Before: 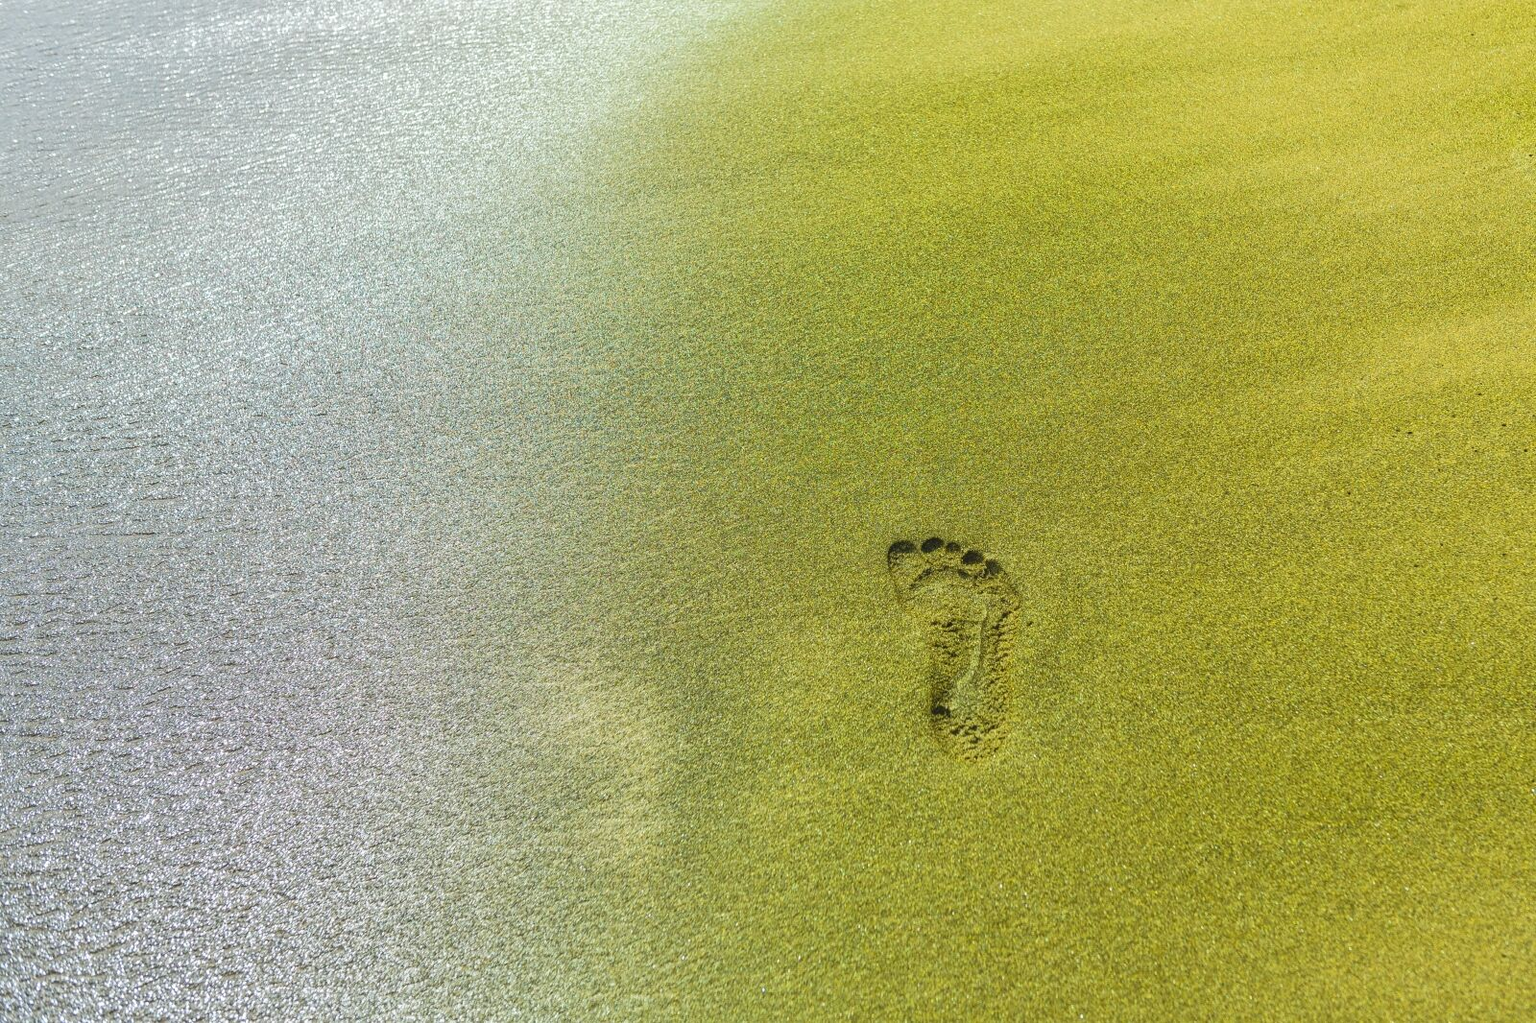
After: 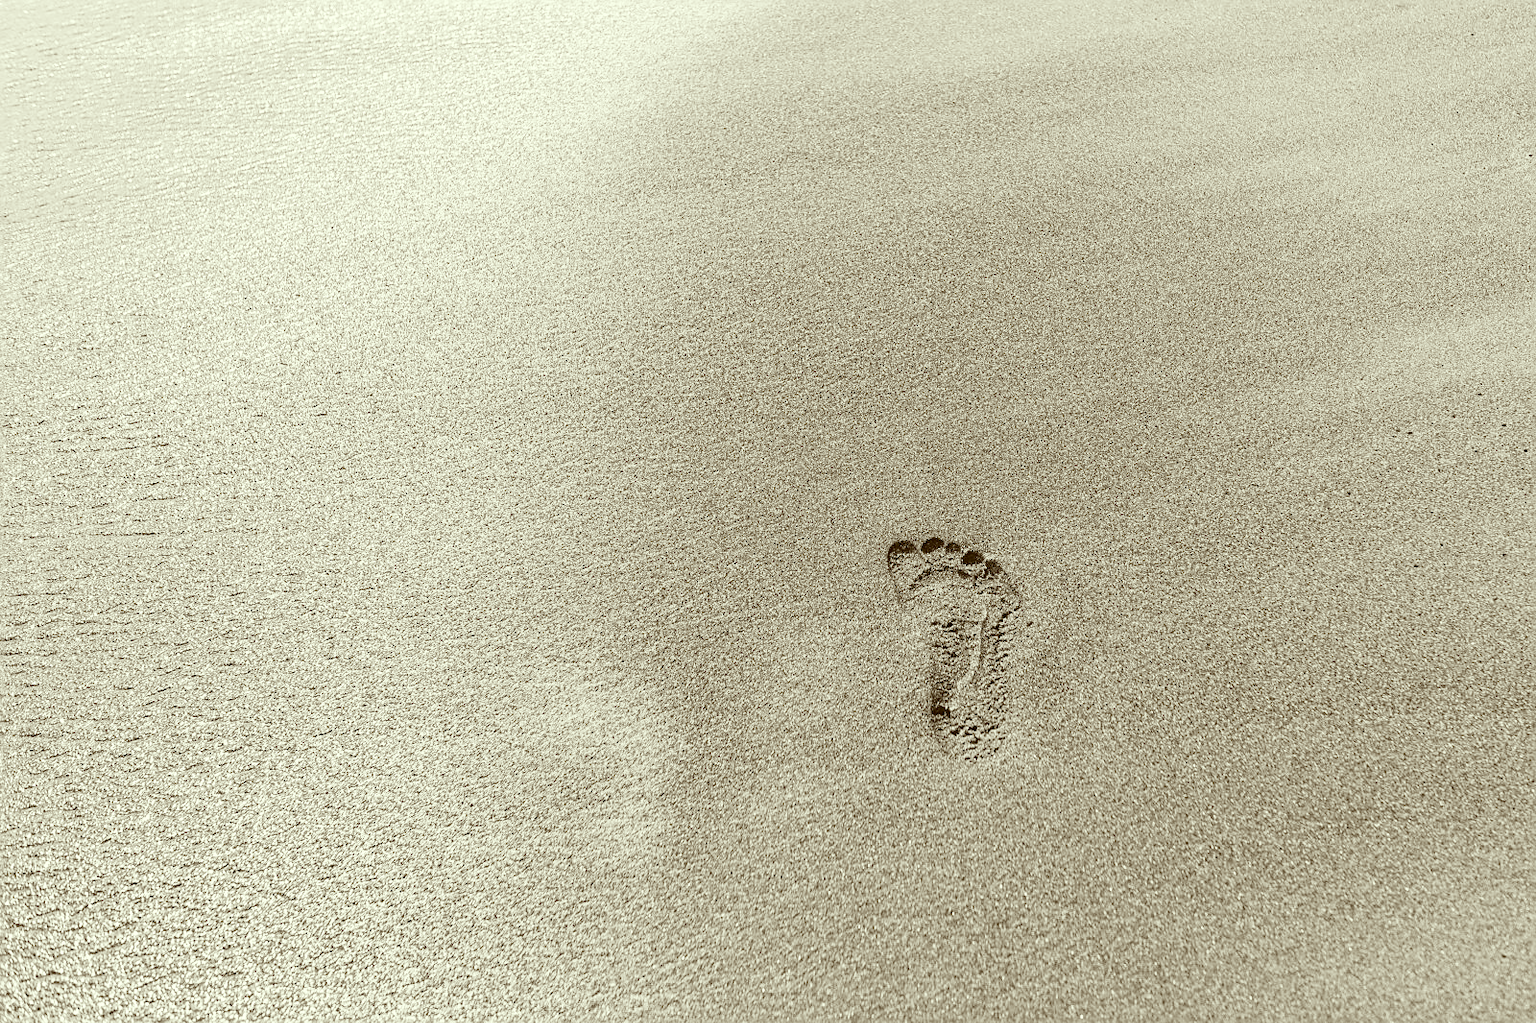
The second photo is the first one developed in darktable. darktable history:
tone equalizer: edges refinement/feathering 500, mask exposure compensation -1.57 EV, preserve details no
color calibration: output gray [0.25, 0.35, 0.4, 0], gray › normalize channels true, illuminant as shot in camera, x 0.358, y 0.373, temperature 4628.91 K, gamut compression 0.015
color correction: highlights a* -5.44, highlights b* 9.8, shadows a* 9.29, shadows b* 24.69
sharpen: on, module defaults
base curve: curves: ch0 [(0, 0) (0.028, 0.03) (0.121, 0.232) (0.46, 0.748) (0.859, 0.968) (1, 1)], preserve colors none
